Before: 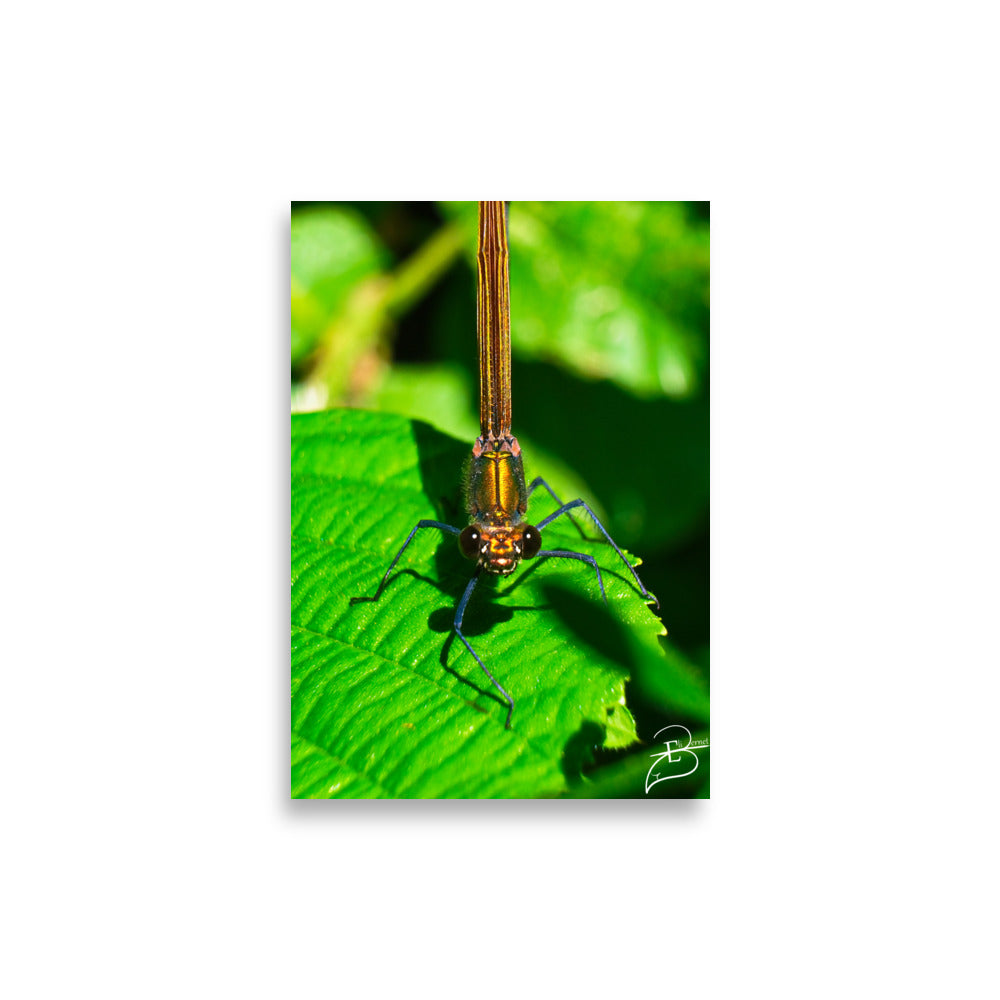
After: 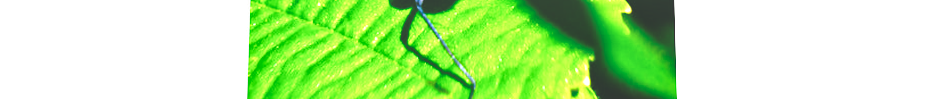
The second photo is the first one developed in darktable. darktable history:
rotate and perspective: rotation 0.215°, lens shift (vertical) -0.139, crop left 0.069, crop right 0.939, crop top 0.002, crop bottom 0.996
exposure: black level correction 0.003, exposure 0.383 EV, compensate highlight preservation false
base curve: curves: ch0 [(0, 0) (0.028, 0.03) (0.105, 0.232) (0.387, 0.748) (0.754, 0.968) (1, 1)], fusion 1, exposure shift 0.576, preserve colors none
crop and rotate: top 59.084%, bottom 30.916%
rgb curve: curves: ch0 [(0, 0.186) (0.314, 0.284) (0.775, 0.708) (1, 1)], compensate middle gray true, preserve colors none
local contrast: mode bilateral grid, contrast 20, coarseness 19, detail 163%, midtone range 0.2
